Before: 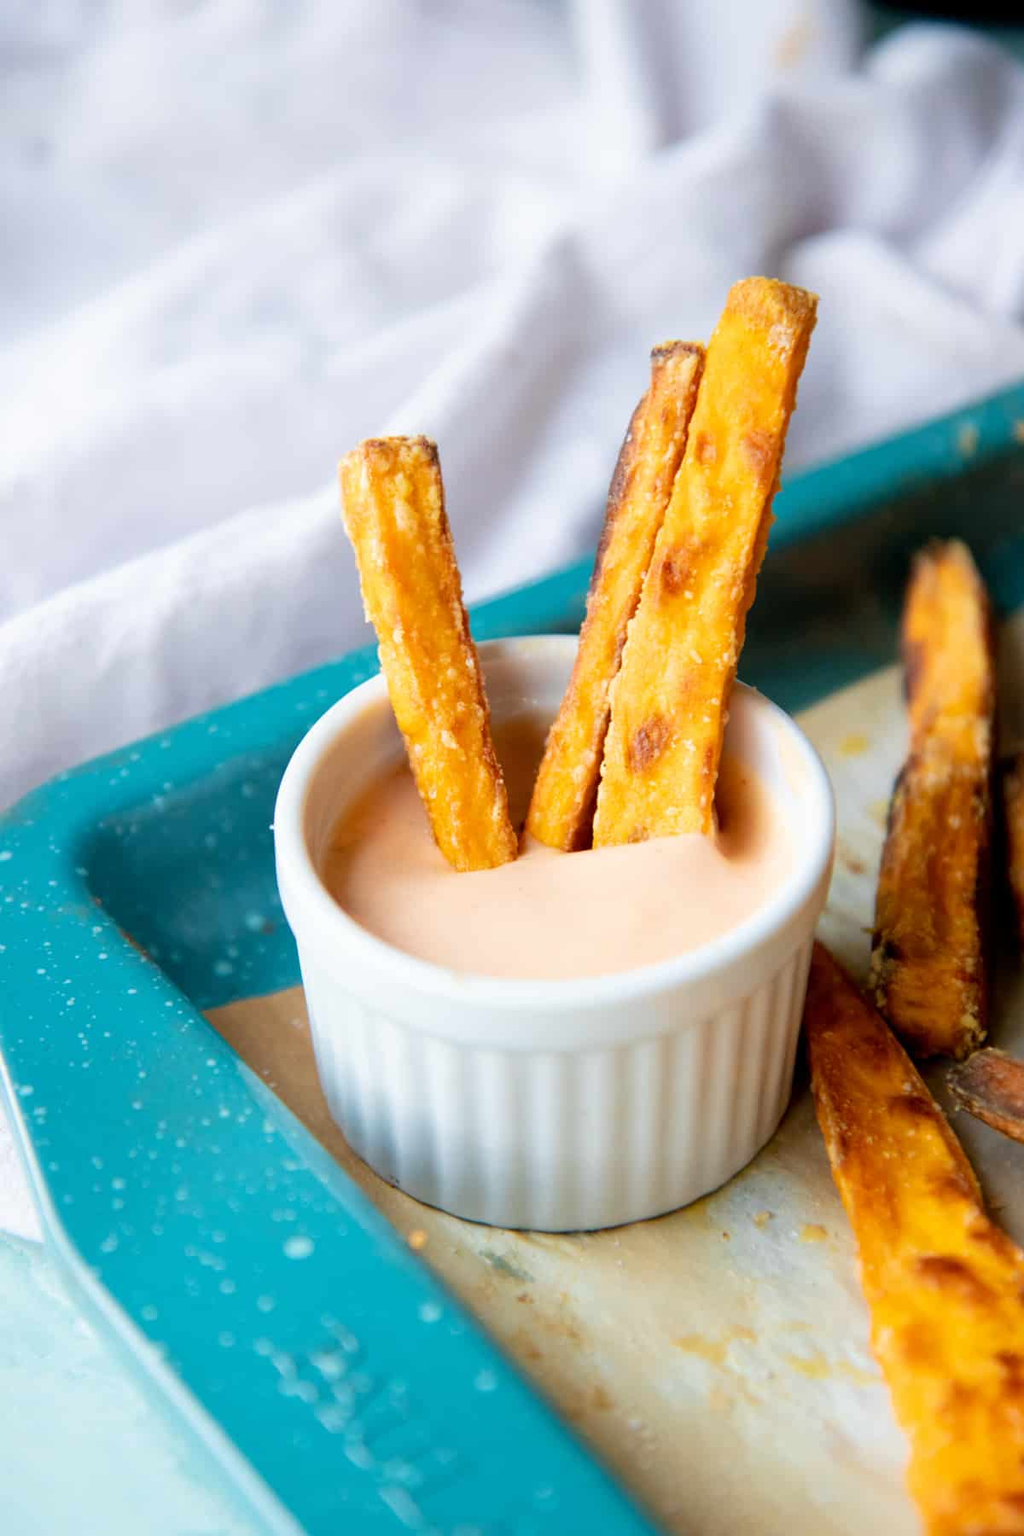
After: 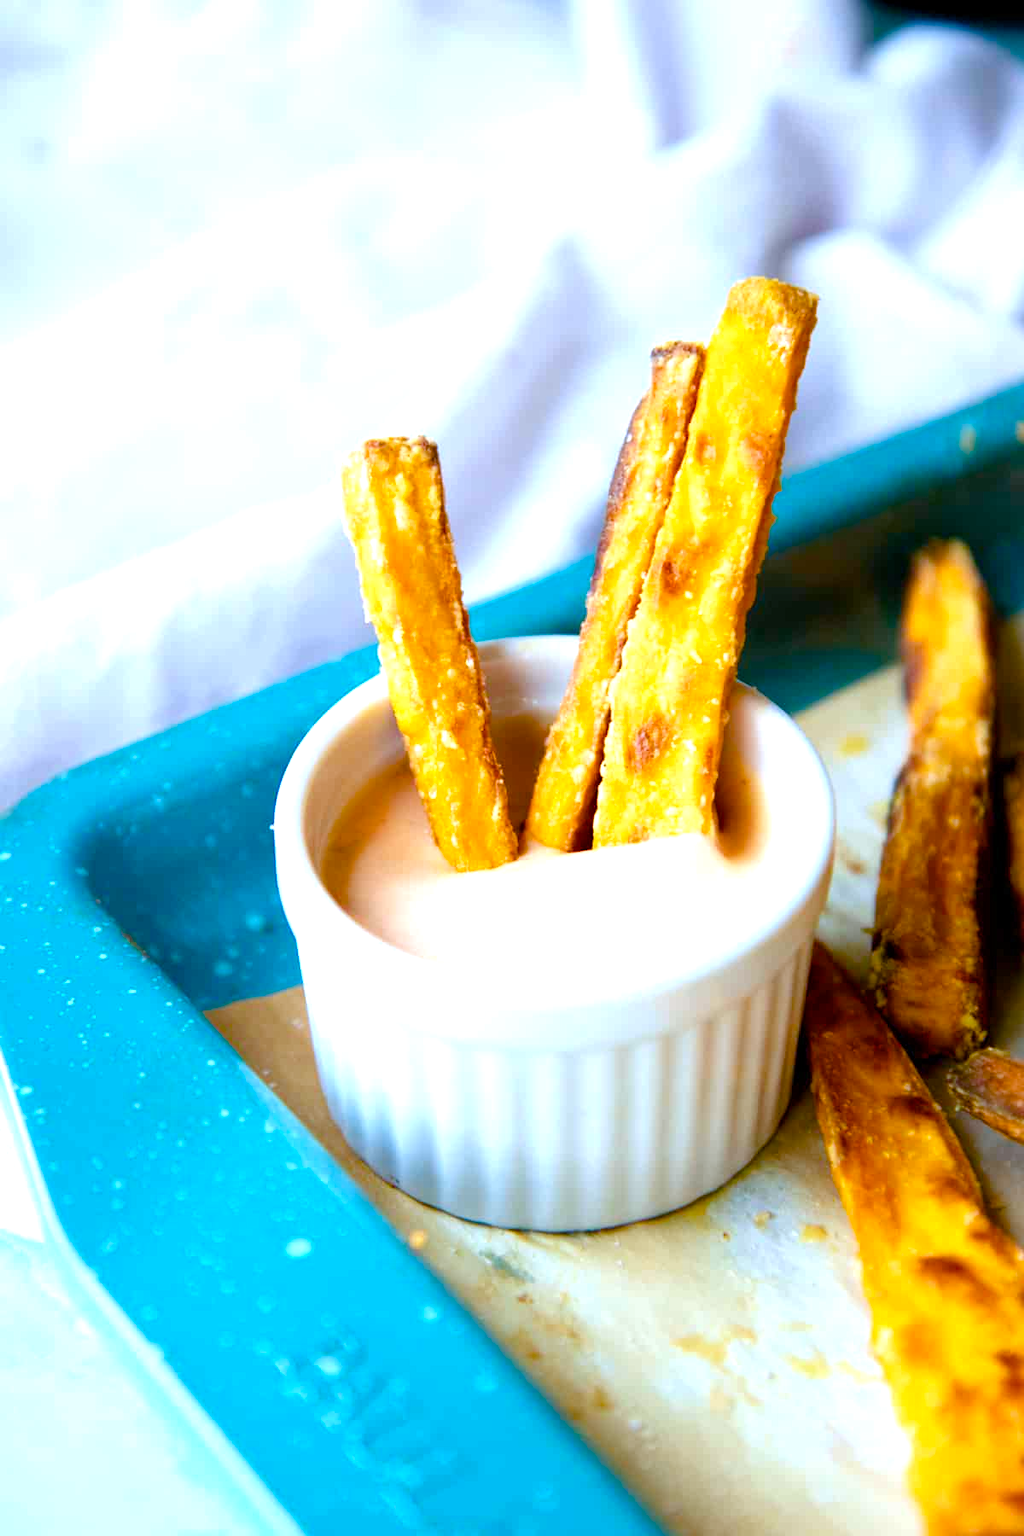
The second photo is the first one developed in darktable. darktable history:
color balance: contrast -0.5%
white balance: red 0.924, blue 1.095
color balance rgb: linear chroma grading › shadows -2.2%, linear chroma grading › highlights -15%, linear chroma grading › global chroma -10%, linear chroma grading › mid-tones -10%, perceptual saturation grading › global saturation 45%, perceptual saturation grading › highlights -50%, perceptual saturation grading › shadows 30%, perceptual brilliance grading › global brilliance 18%, global vibrance 45%
